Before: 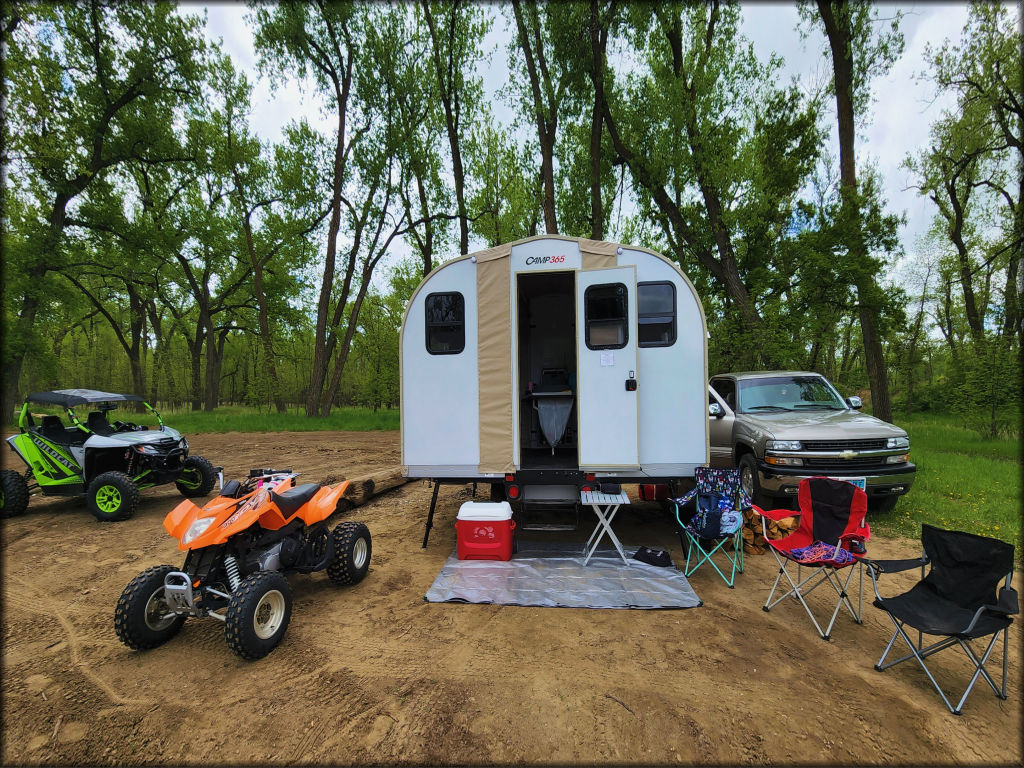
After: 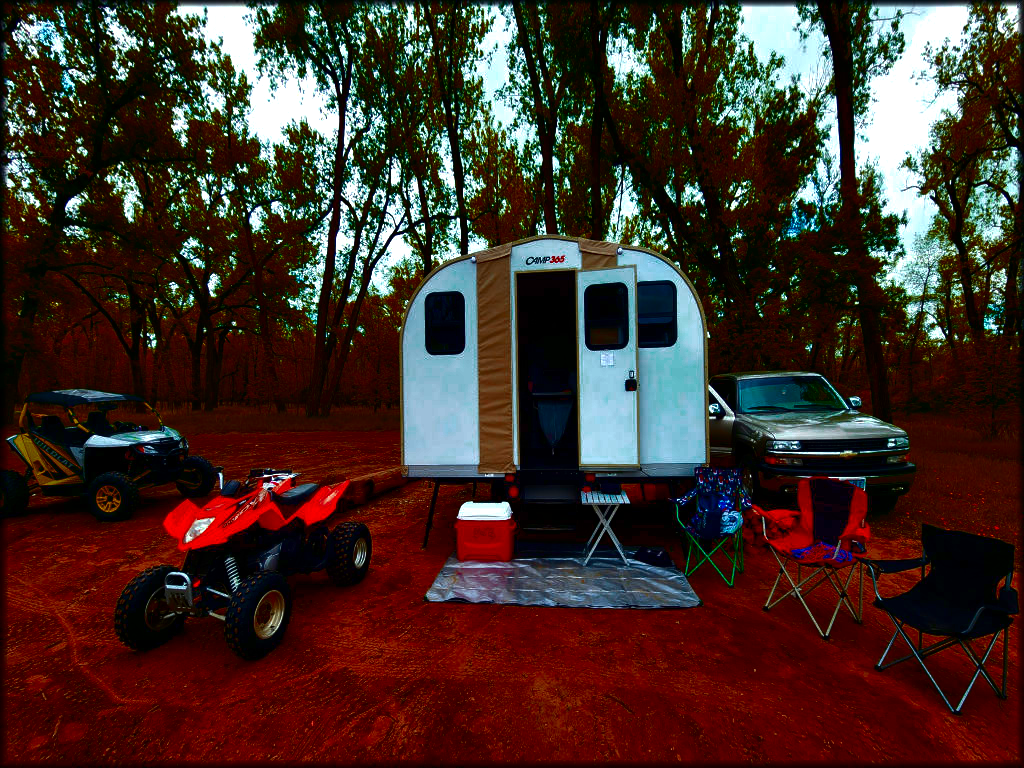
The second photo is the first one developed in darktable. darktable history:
exposure: black level correction -0.002, exposure 0.538 EV, compensate exposure bias true, compensate highlight preservation false
contrast brightness saturation: brightness -0.991, saturation 0.997
color zones: curves: ch0 [(0, 0.299) (0.25, 0.383) (0.456, 0.352) (0.736, 0.571)]; ch1 [(0, 0.63) (0.151, 0.568) (0.254, 0.416) (0.47, 0.558) (0.732, 0.37) (0.909, 0.492)]; ch2 [(0.004, 0.604) (0.158, 0.443) (0.257, 0.403) (0.761, 0.468)], mix 25.73%
color correction: highlights a* -8.11, highlights b* 3.58
